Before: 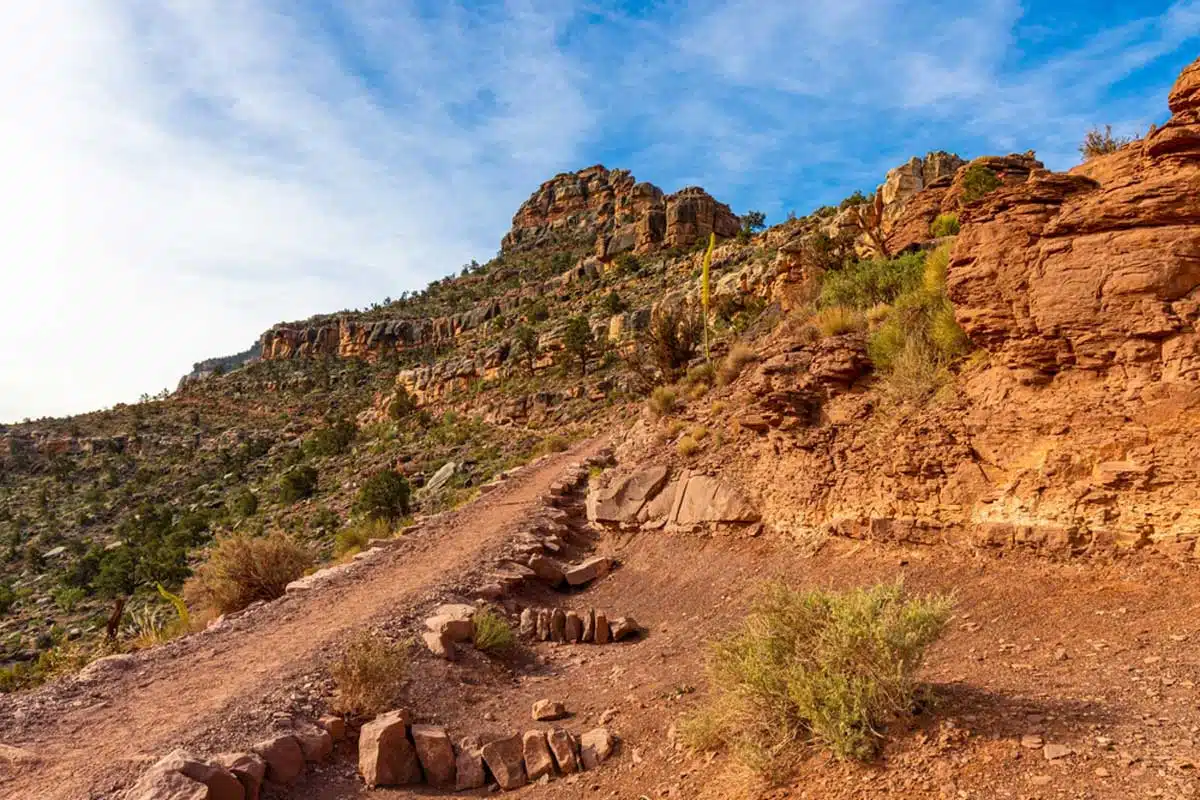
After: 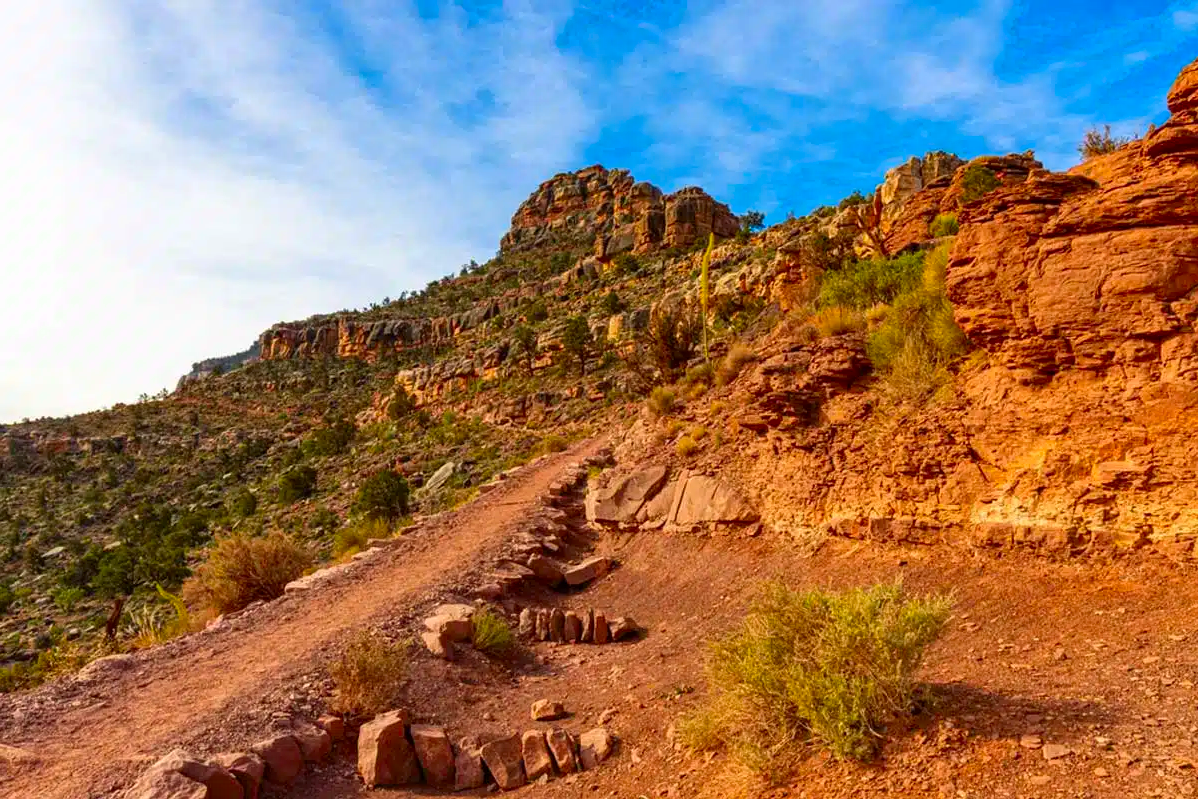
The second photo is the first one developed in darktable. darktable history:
contrast brightness saturation: brightness -0.024, saturation 0.359
crop and rotate: left 0.107%, bottom 0.003%
